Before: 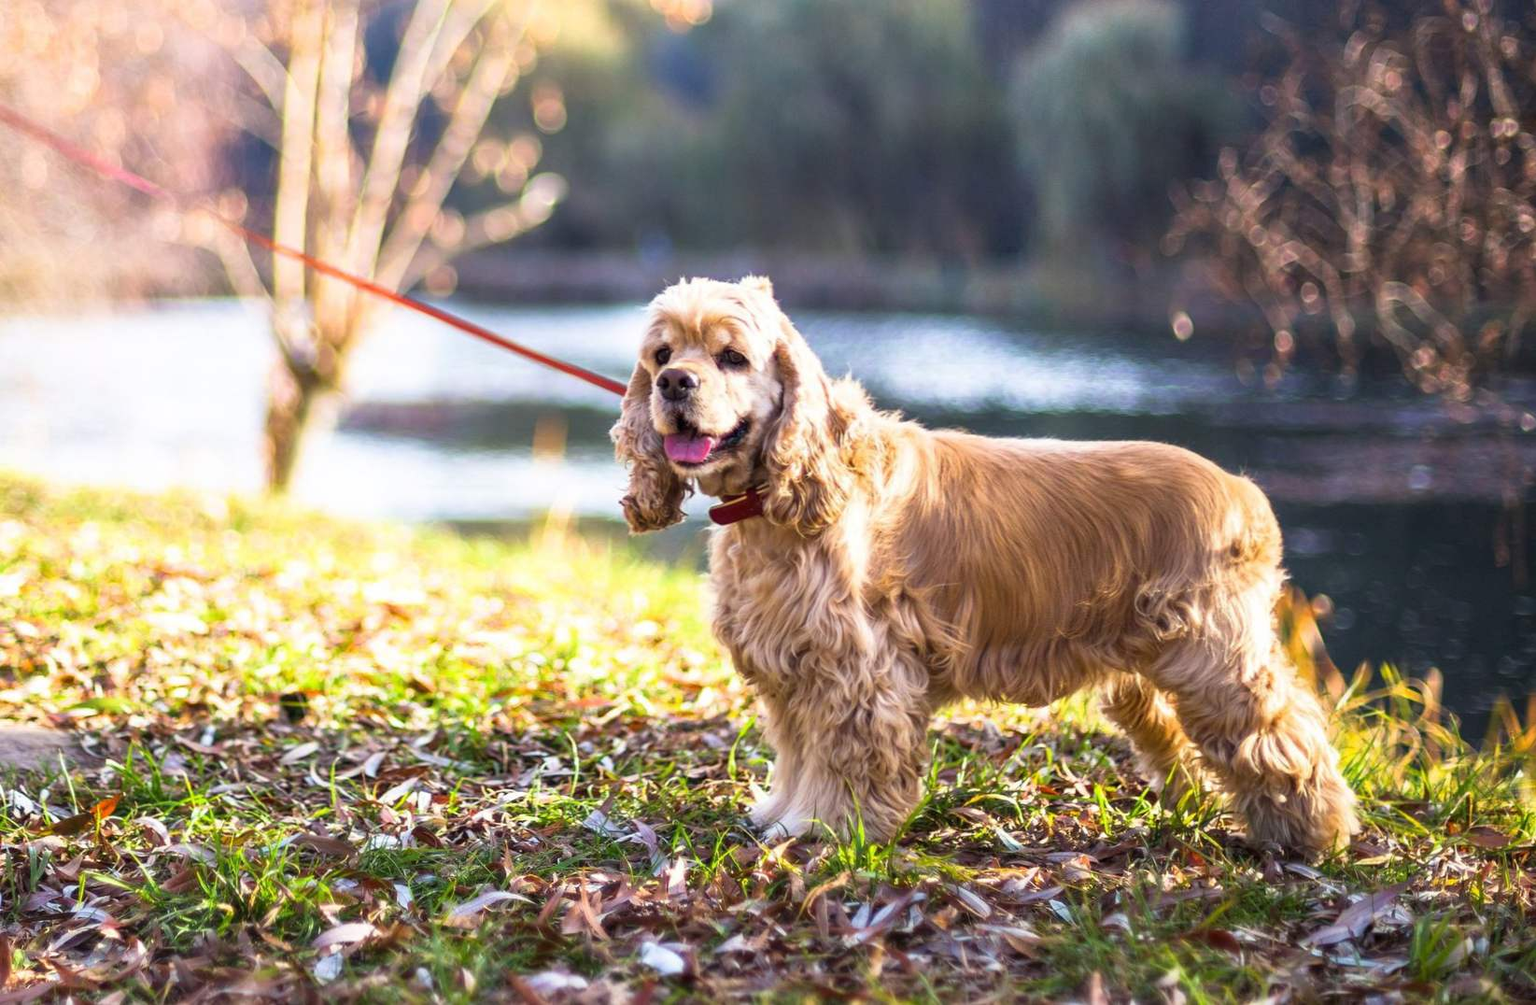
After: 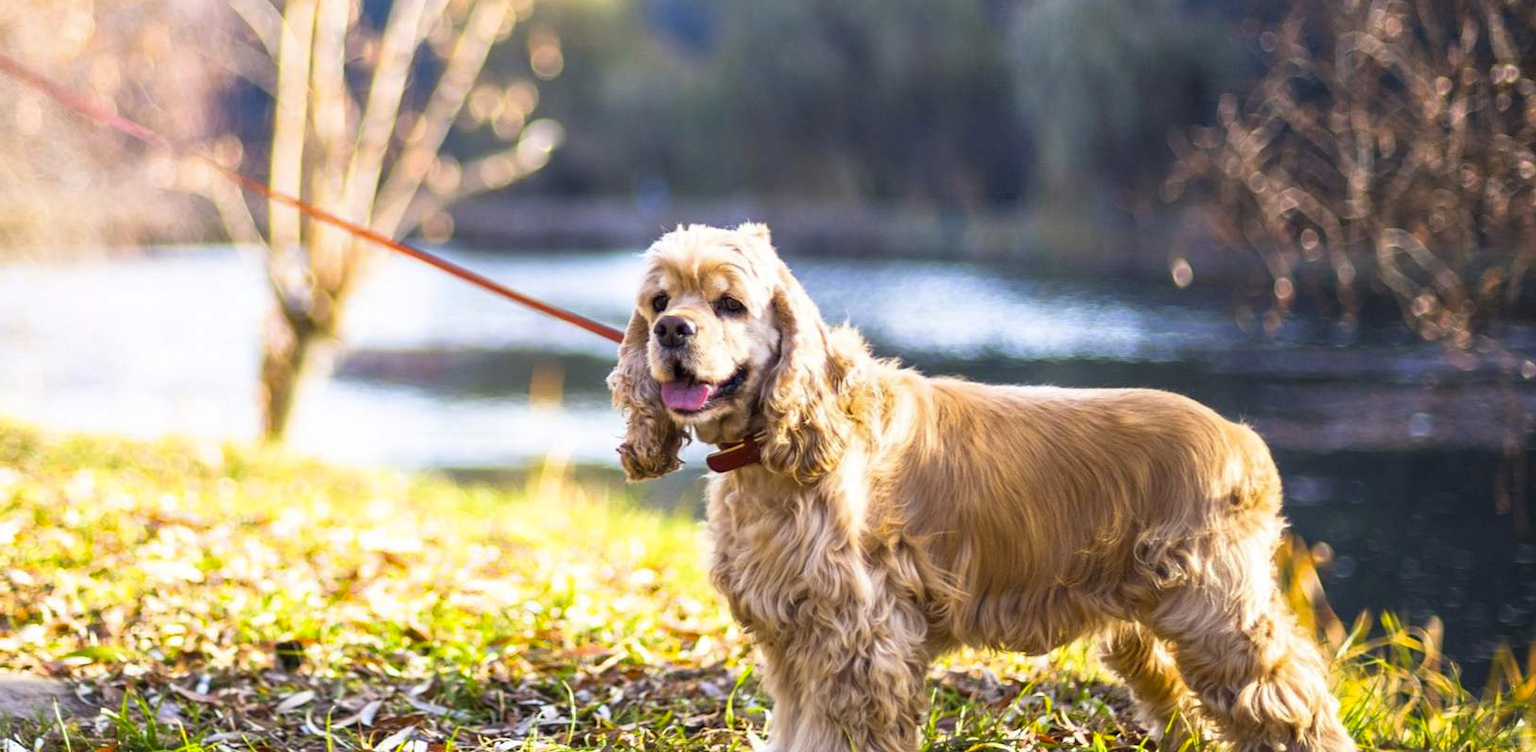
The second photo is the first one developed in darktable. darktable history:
color contrast: green-magenta contrast 0.8, blue-yellow contrast 1.1, unbound 0
tone equalizer: on, module defaults
crop: left 0.387%, top 5.469%, bottom 19.809%
